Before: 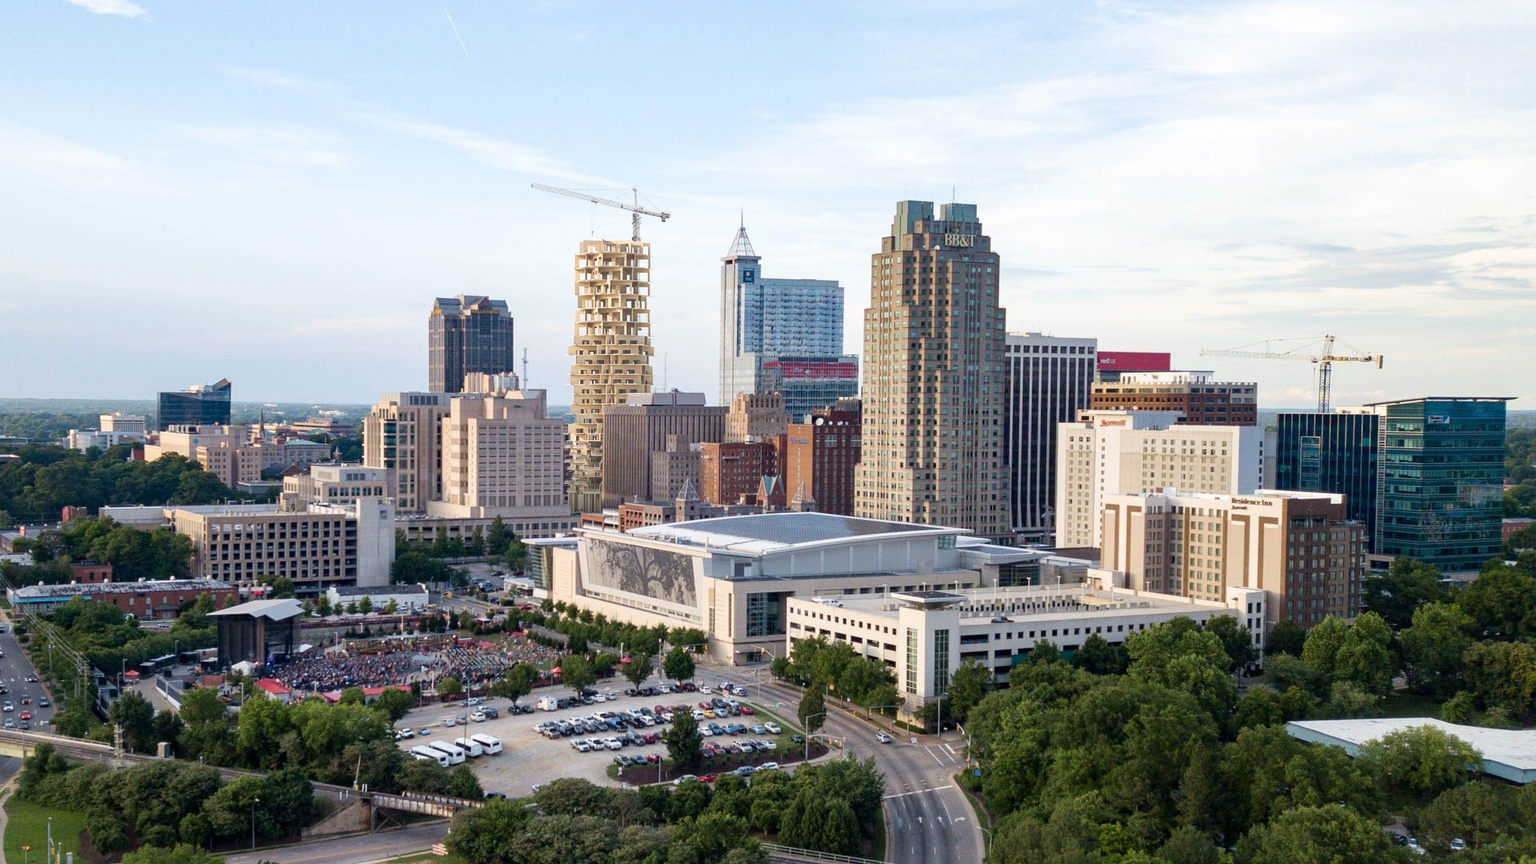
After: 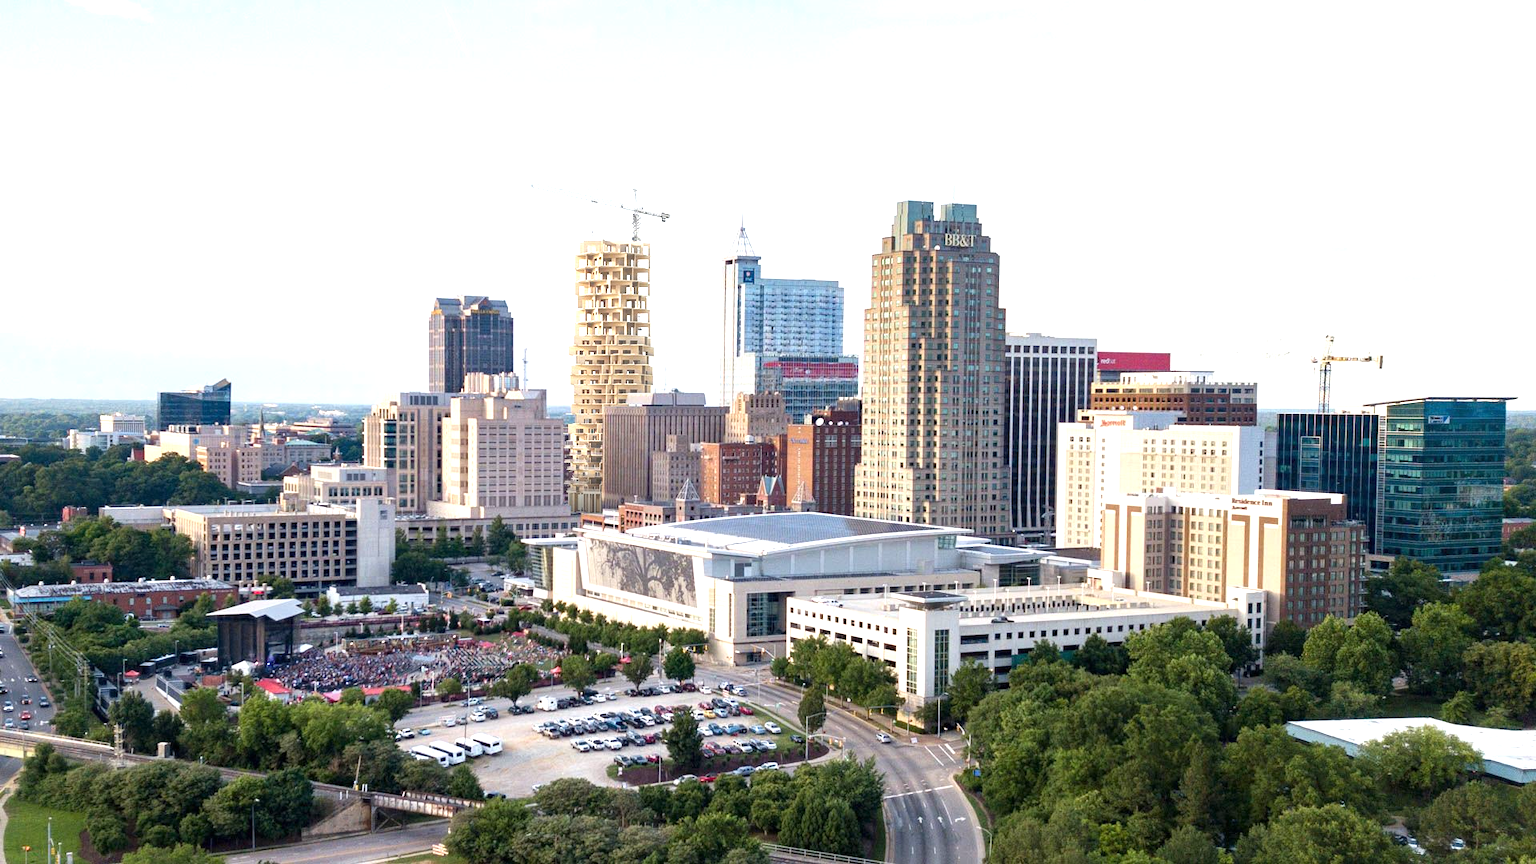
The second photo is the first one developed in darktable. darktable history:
exposure: exposure 0.742 EV, compensate highlight preservation false
